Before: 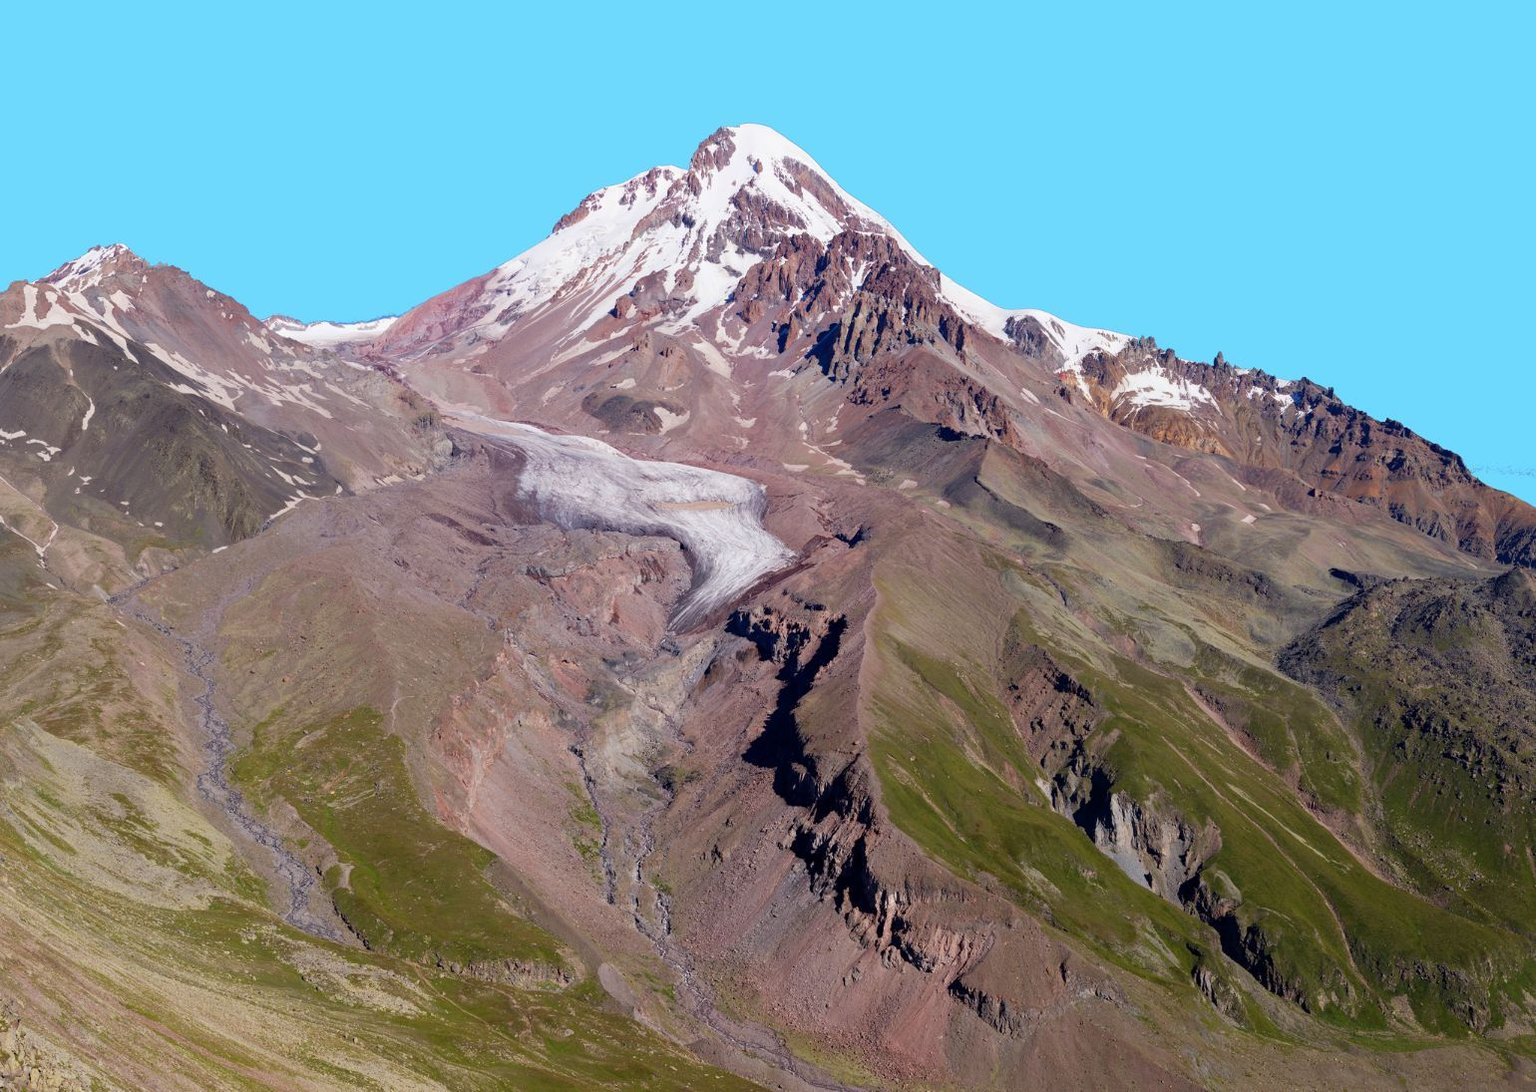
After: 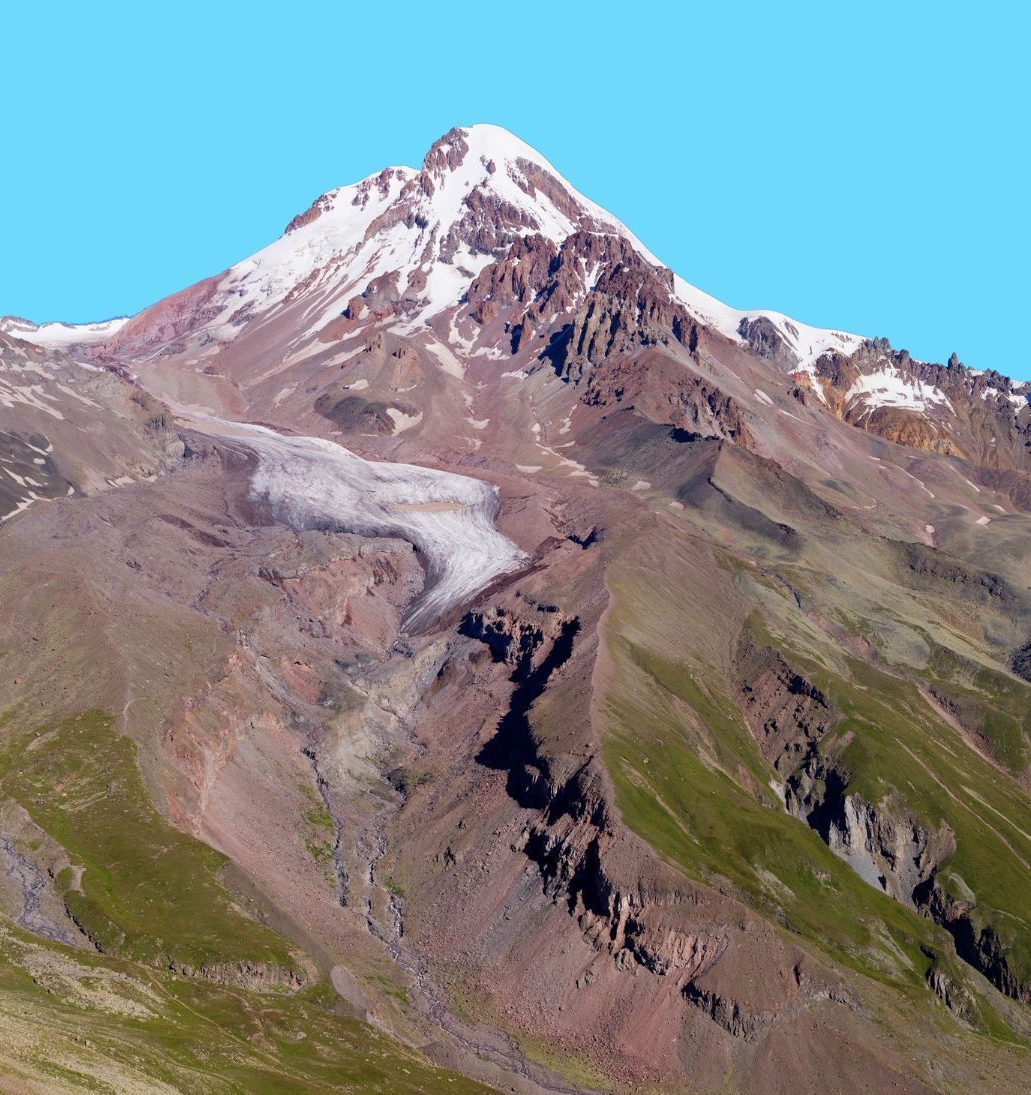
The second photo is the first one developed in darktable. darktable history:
crop and rotate: left 17.531%, right 15.46%
